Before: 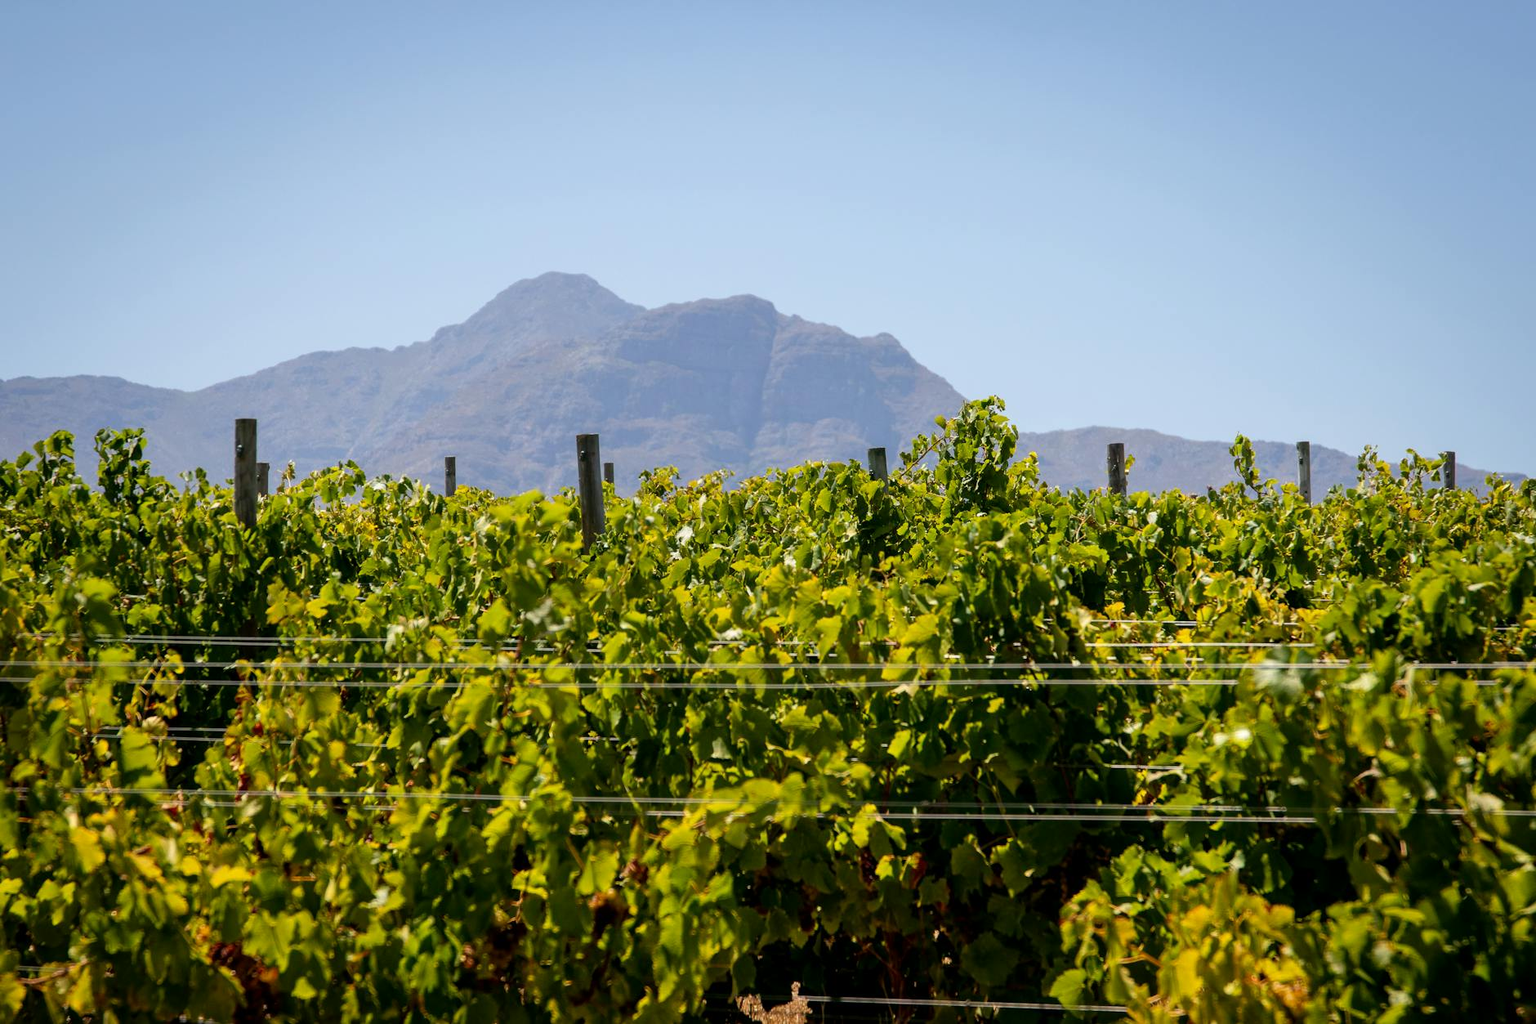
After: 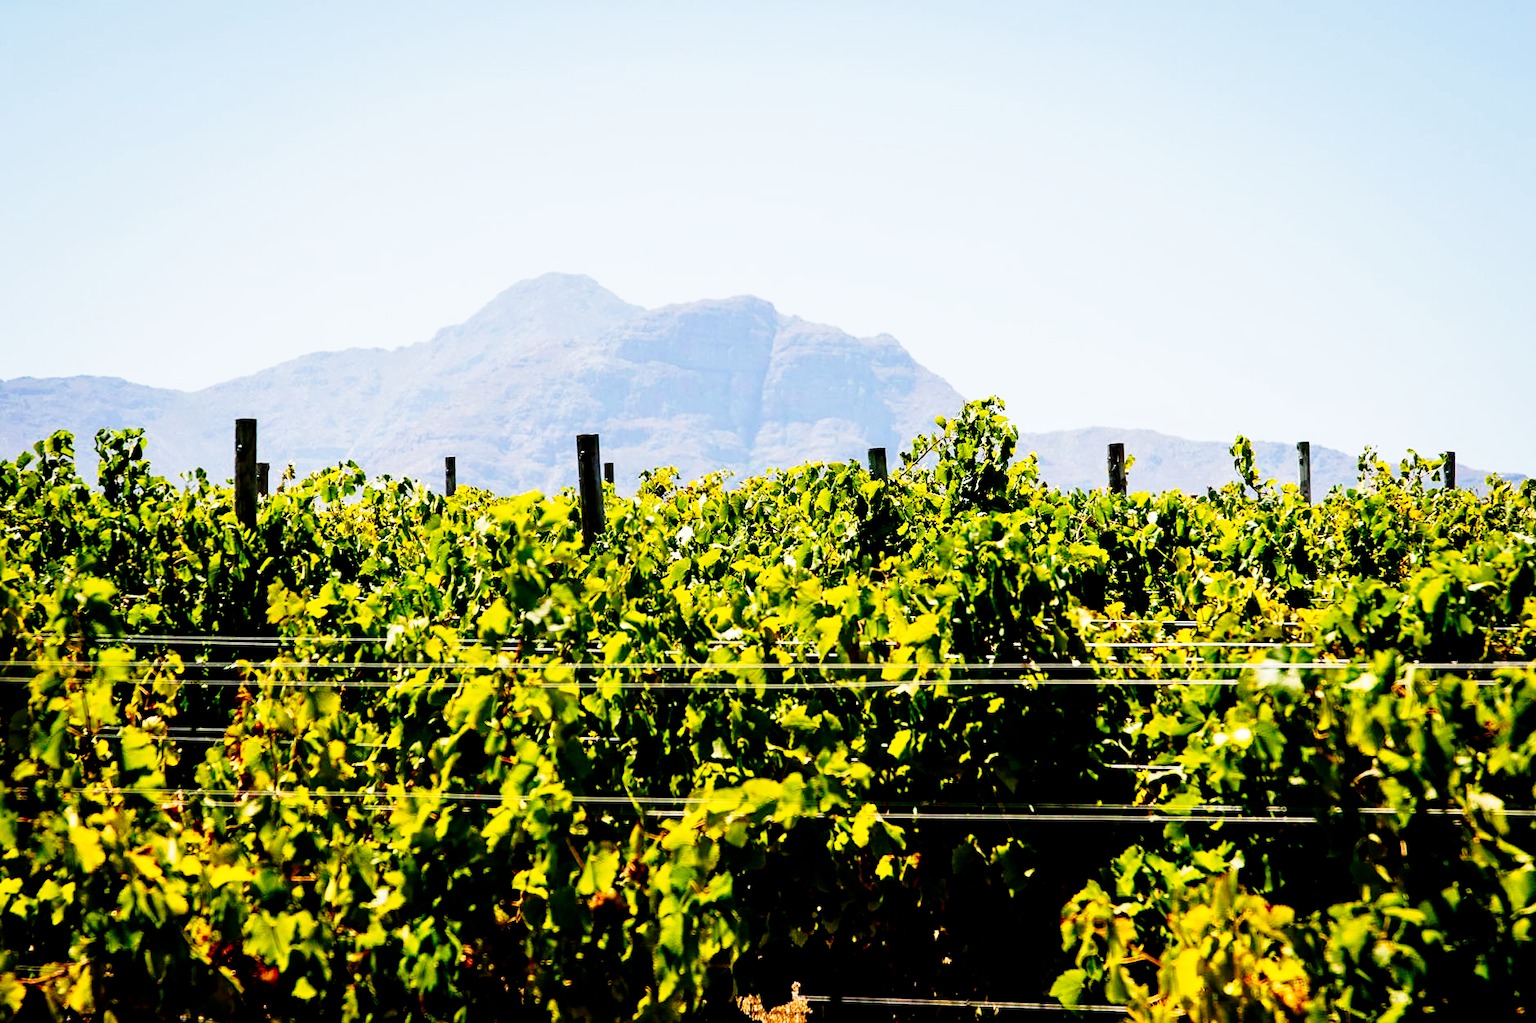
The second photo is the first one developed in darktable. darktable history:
tone curve: curves: ch0 [(0, 0) (0.078, 0) (0.241, 0.056) (0.59, 0.574) (0.802, 0.868) (1, 1)], preserve colors none
sharpen: amount 0.204
base curve: curves: ch0 [(0, 0) (0.028, 0.03) (0.121, 0.232) (0.46, 0.748) (0.859, 0.968) (1, 1)], preserve colors none
